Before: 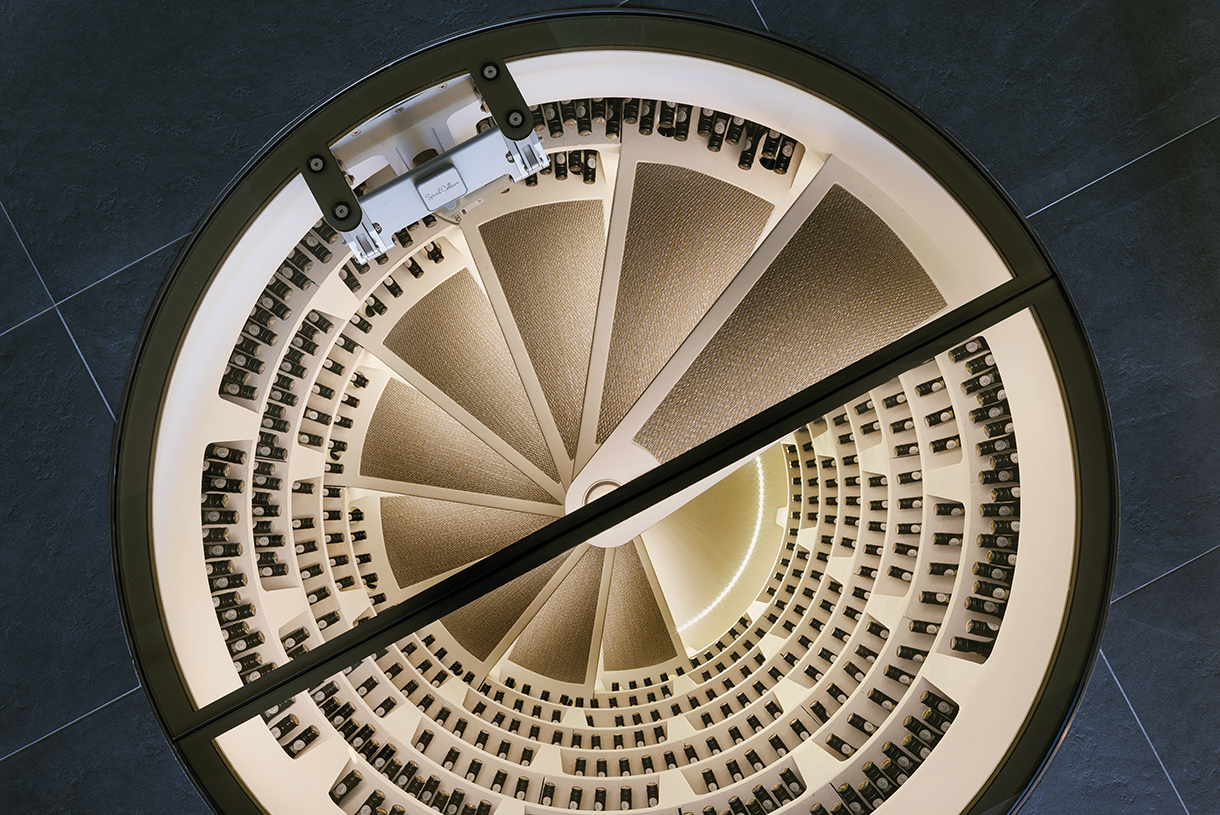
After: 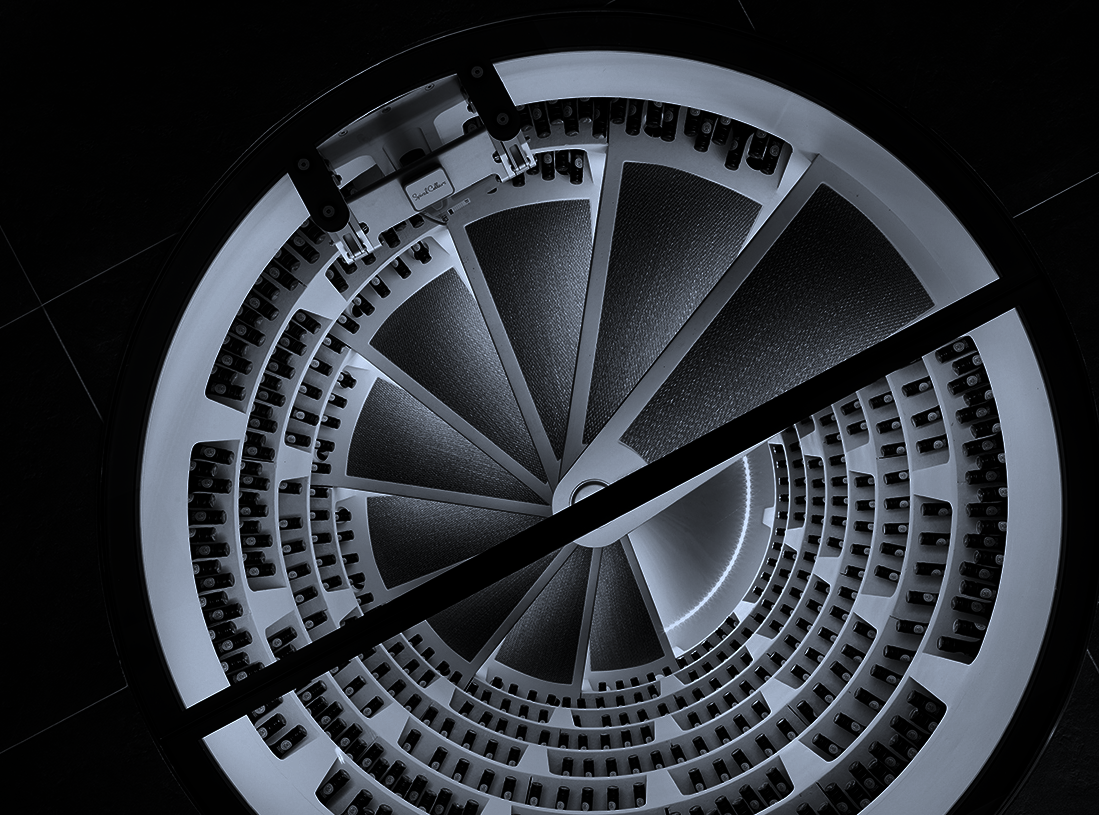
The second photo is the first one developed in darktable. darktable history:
crop and rotate: left 1.088%, right 8.807%
color correction: highlights a* -2.24, highlights b* -18.1
contrast brightness saturation: contrast 0.02, brightness -1, saturation -1
